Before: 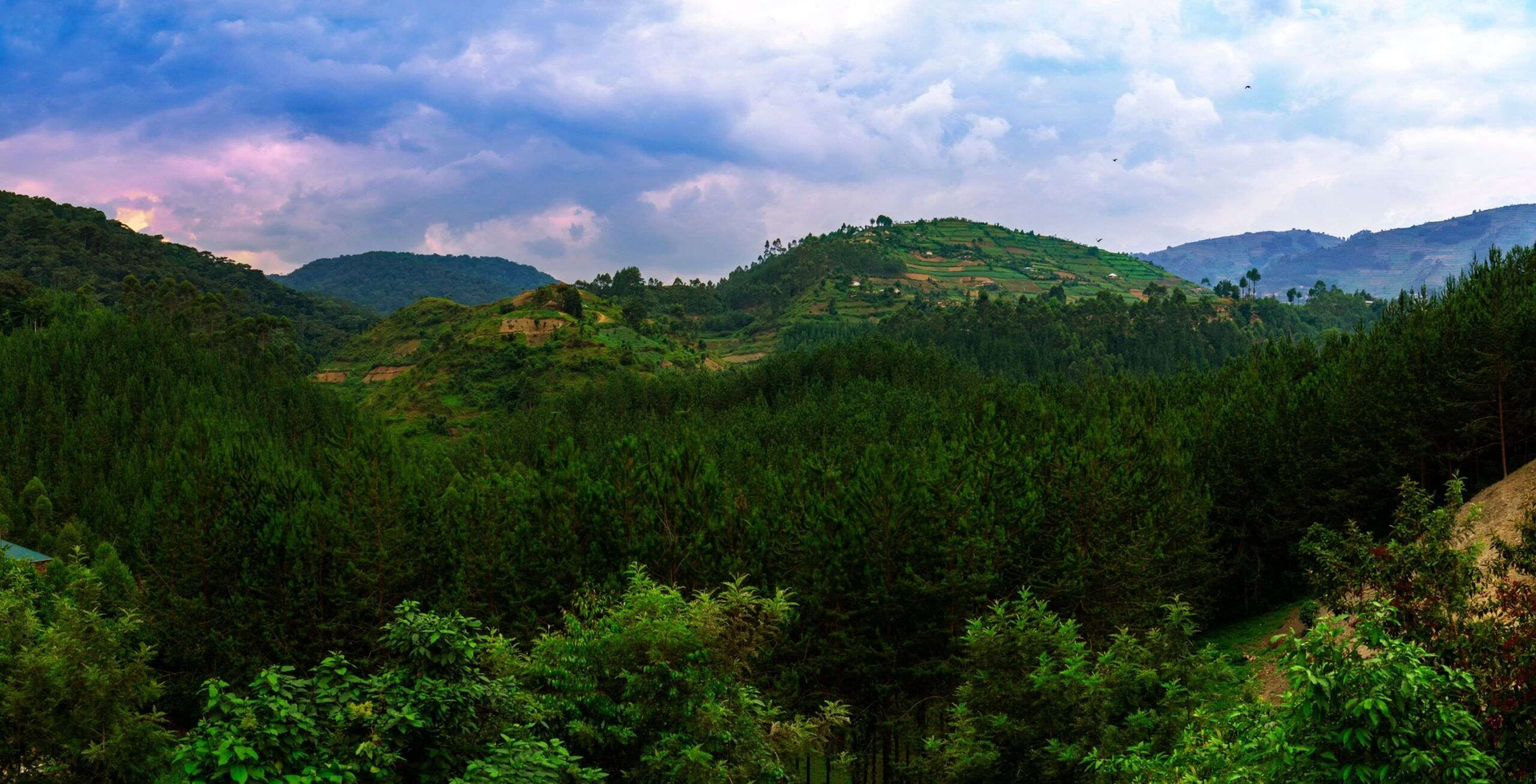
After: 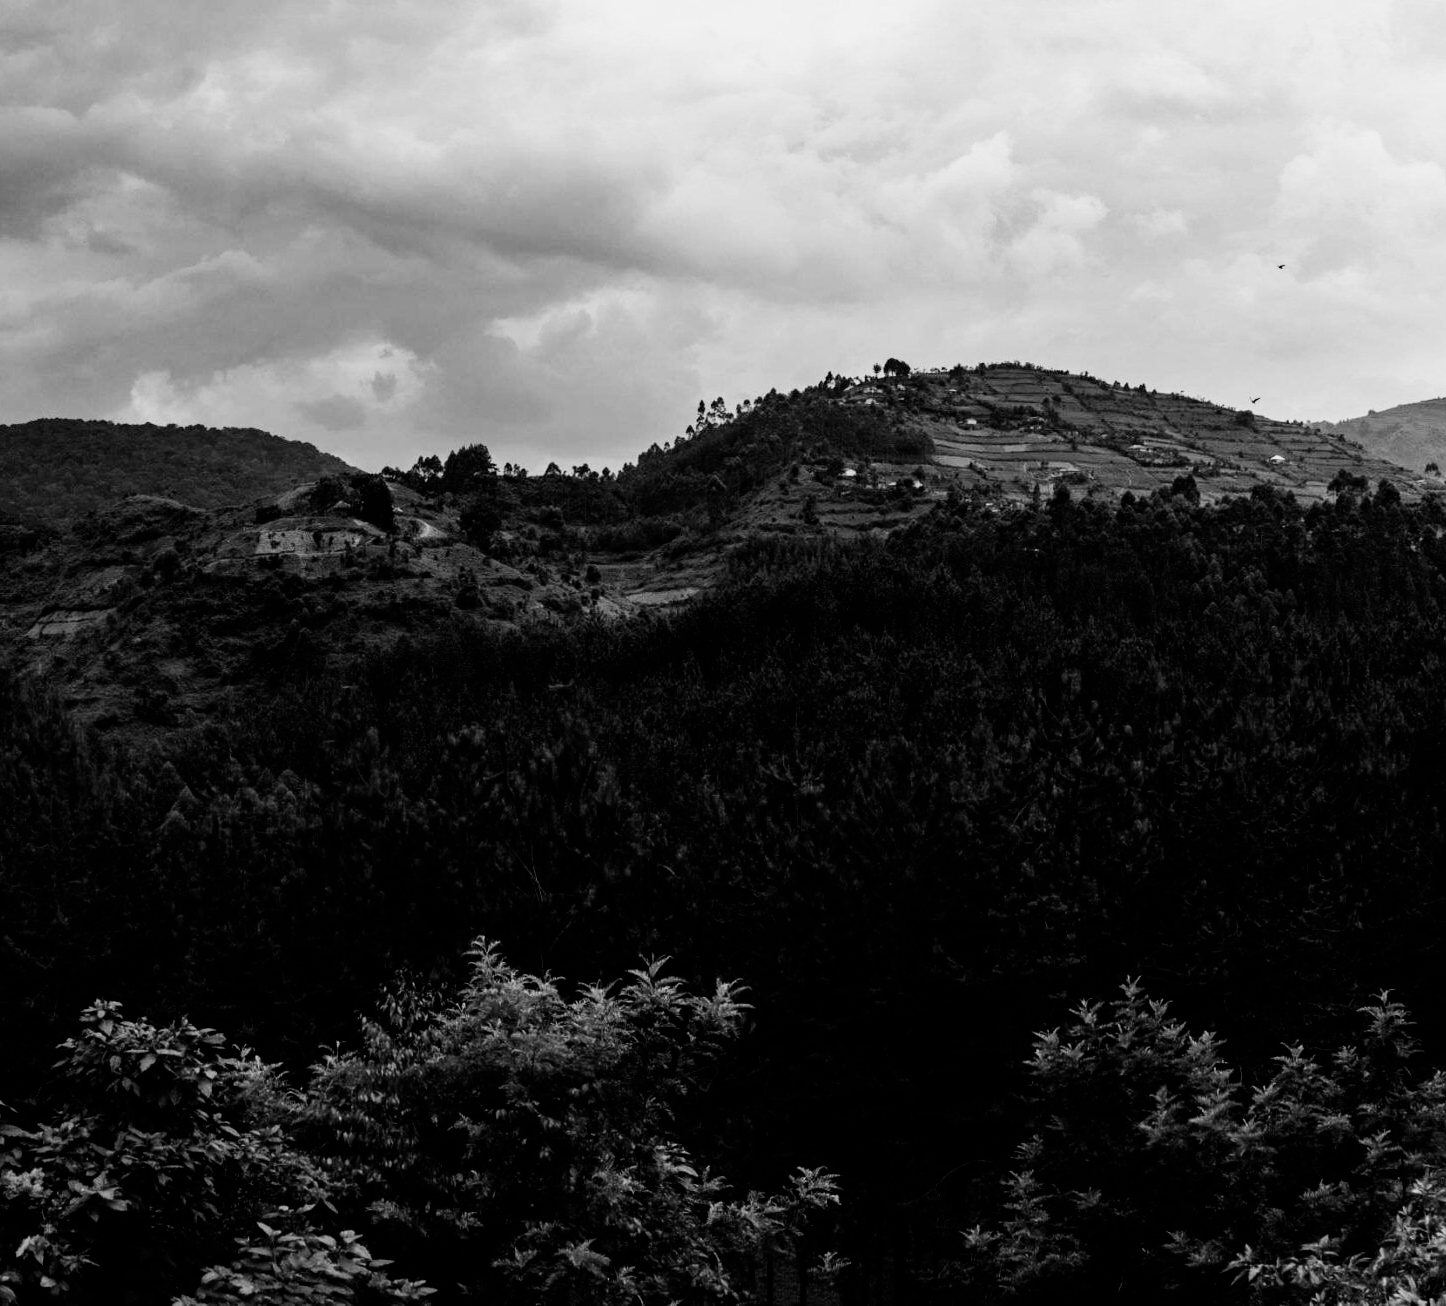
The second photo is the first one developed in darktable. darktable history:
crop and rotate: left 22.54%, right 20.967%
filmic rgb: black relative exposure -5.03 EV, white relative exposure 3.52 EV, hardness 3.18, contrast 1.486, highlights saturation mix -48.91%, add noise in highlights 0.001, preserve chrominance no, color science v3 (2019), use custom middle-gray values true, contrast in highlights soft
